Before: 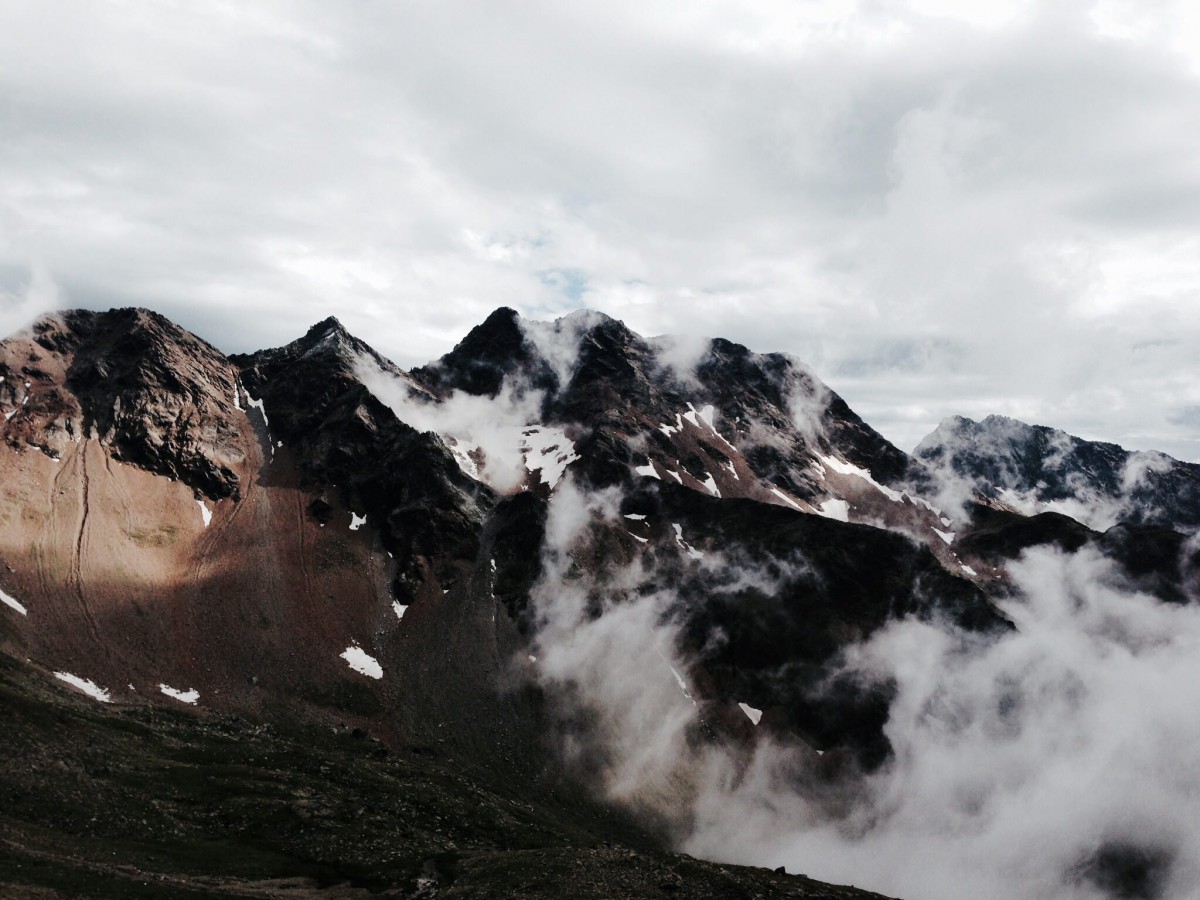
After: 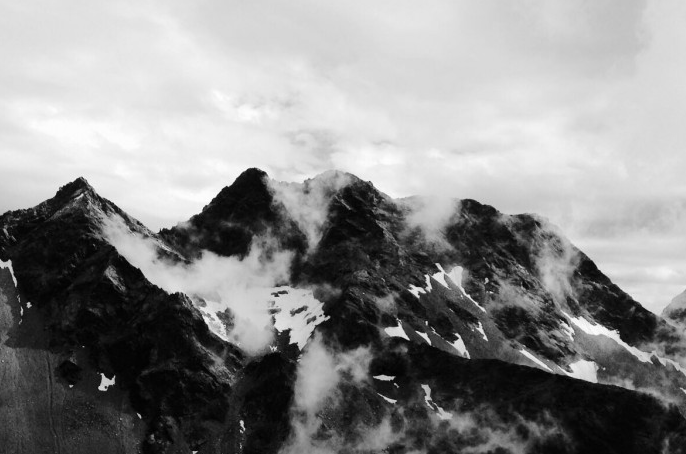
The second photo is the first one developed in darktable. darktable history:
monochrome: a 0, b 0, size 0.5, highlights 0.57
crop: left 20.932%, top 15.471%, right 21.848%, bottom 34.081%
